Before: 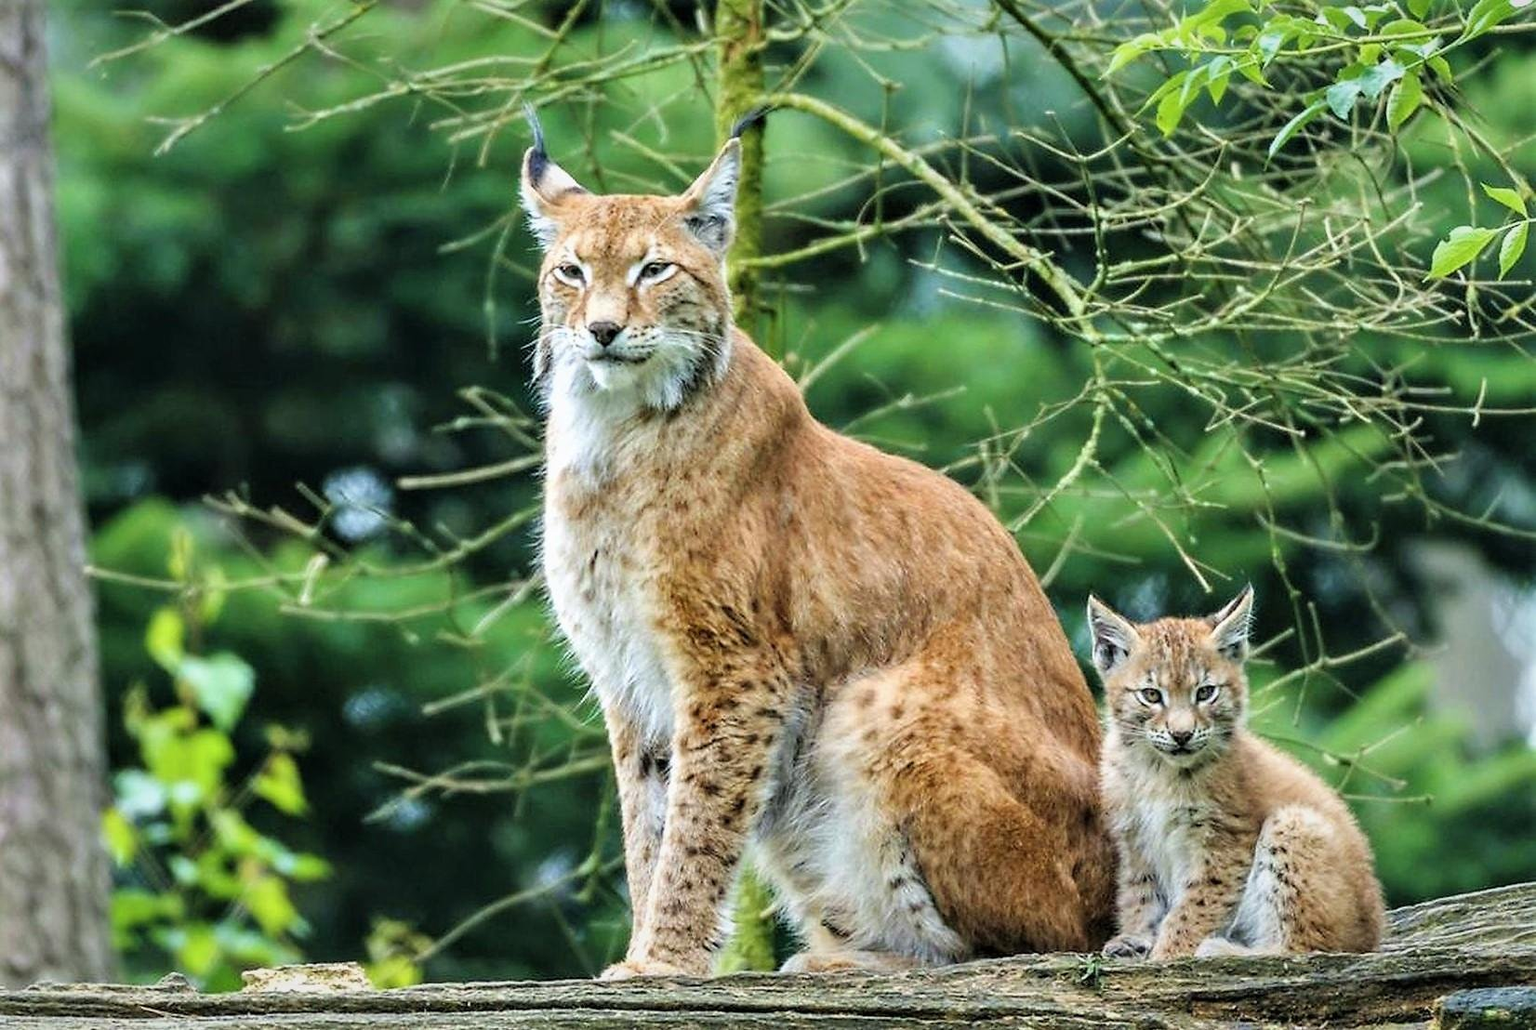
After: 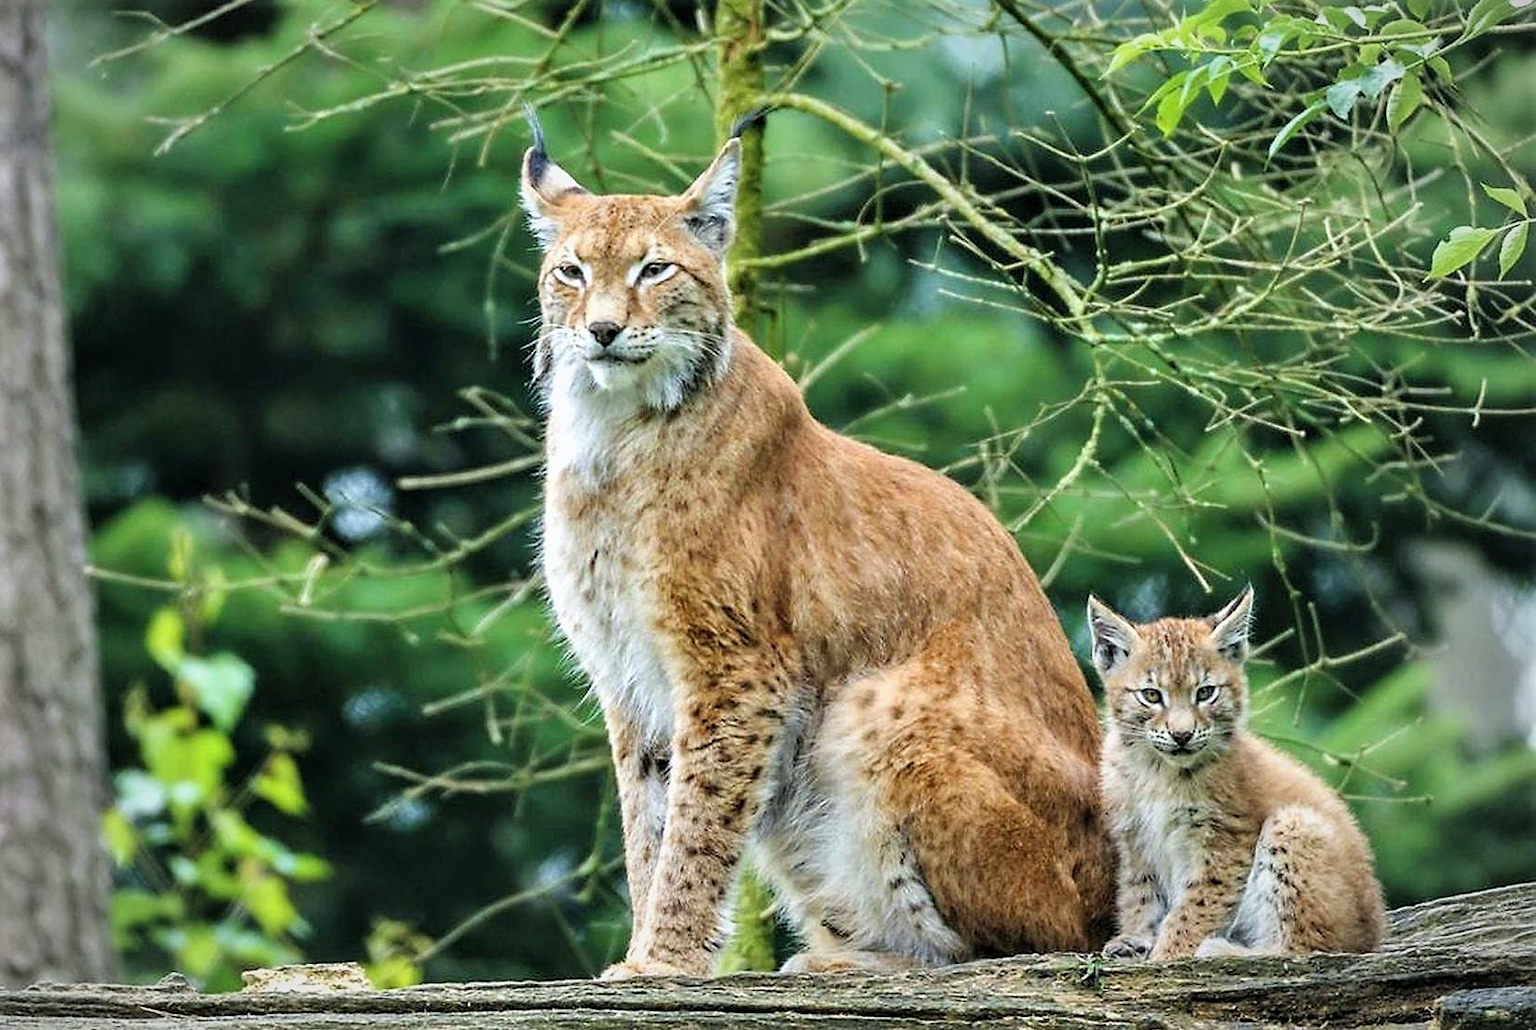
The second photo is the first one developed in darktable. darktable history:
sharpen: amount 0.217
vignetting: brightness -0.281
